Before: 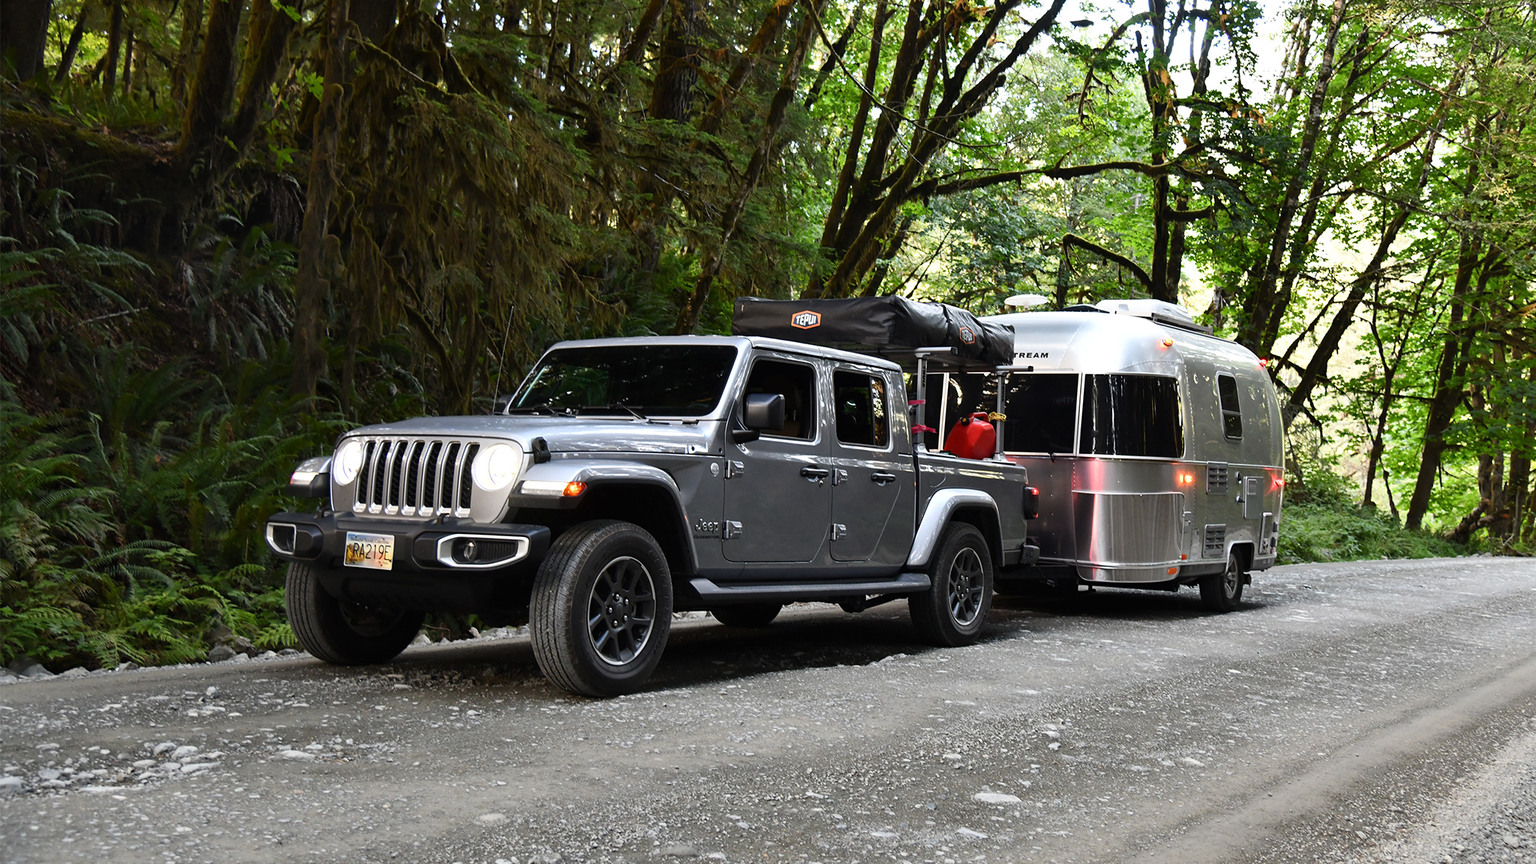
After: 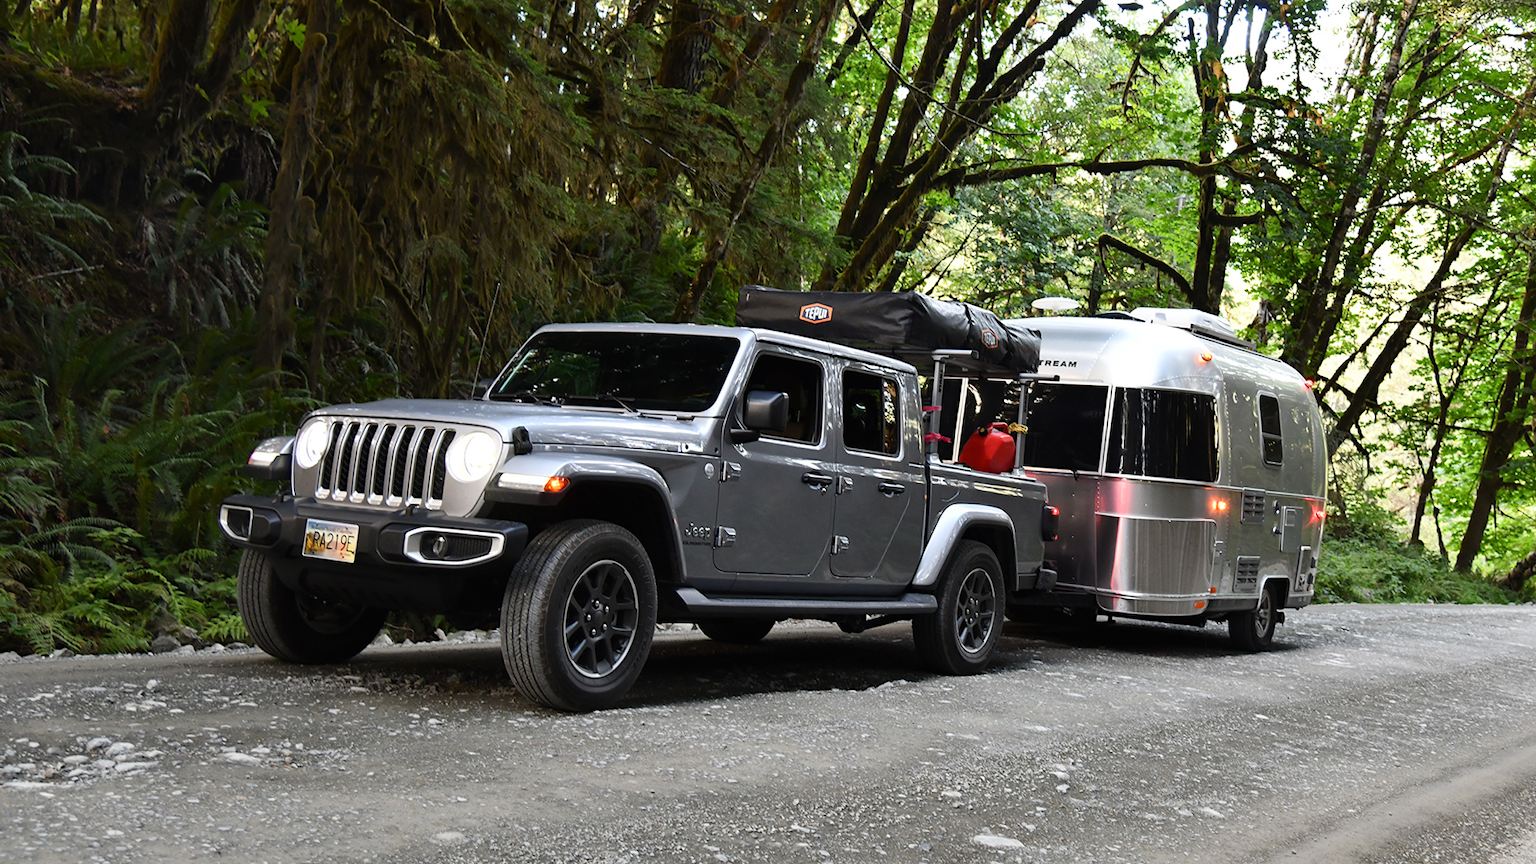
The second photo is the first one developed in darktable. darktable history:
crop and rotate: angle -2.77°
